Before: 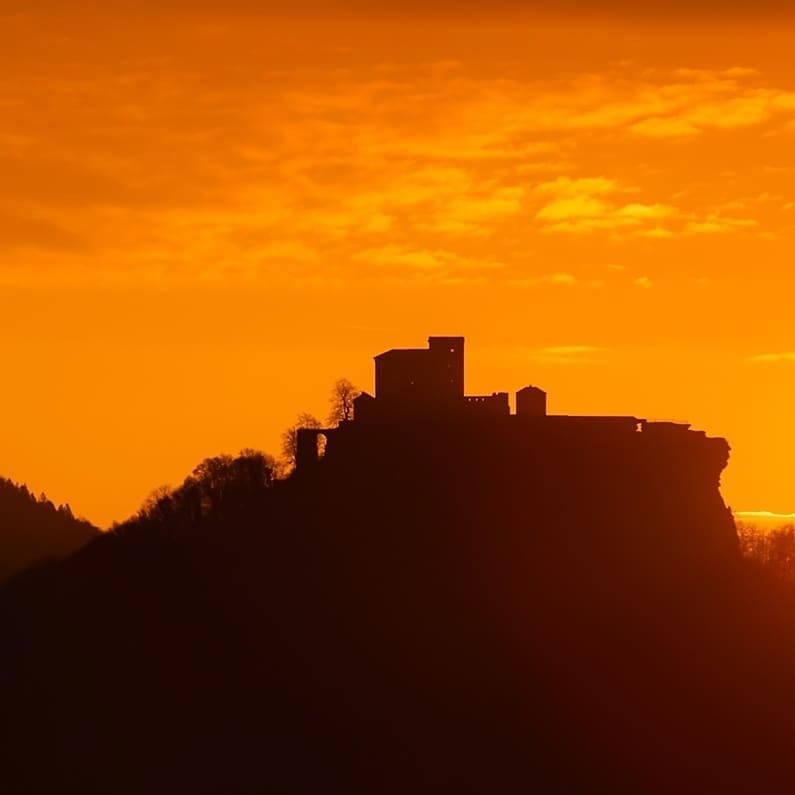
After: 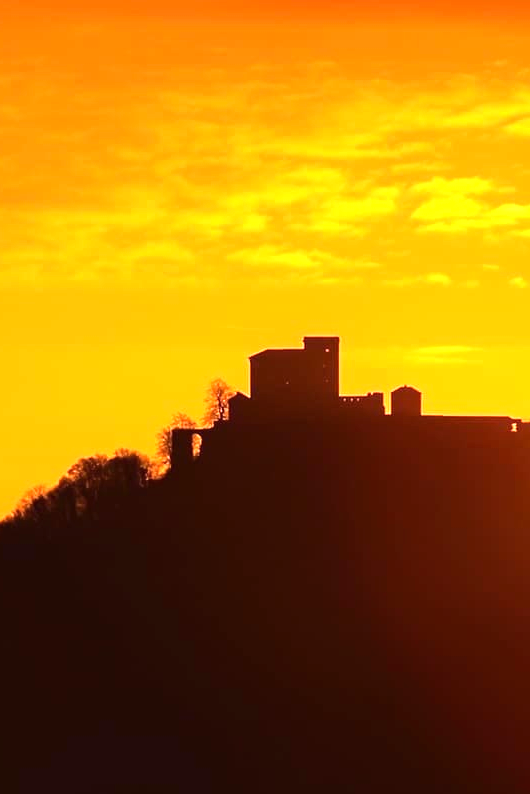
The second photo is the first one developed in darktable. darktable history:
crop and rotate: left 15.754%, right 17.579%
tone equalizer: -8 EV -0.417 EV, -7 EV -0.389 EV, -6 EV -0.333 EV, -5 EV -0.222 EV, -3 EV 0.222 EV, -2 EV 0.333 EV, -1 EV 0.389 EV, +0 EV 0.417 EV, edges refinement/feathering 500, mask exposure compensation -1.57 EV, preserve details no
exposure: black level correction 0, exposure 0.9 EV, compensate highlight preservation false
